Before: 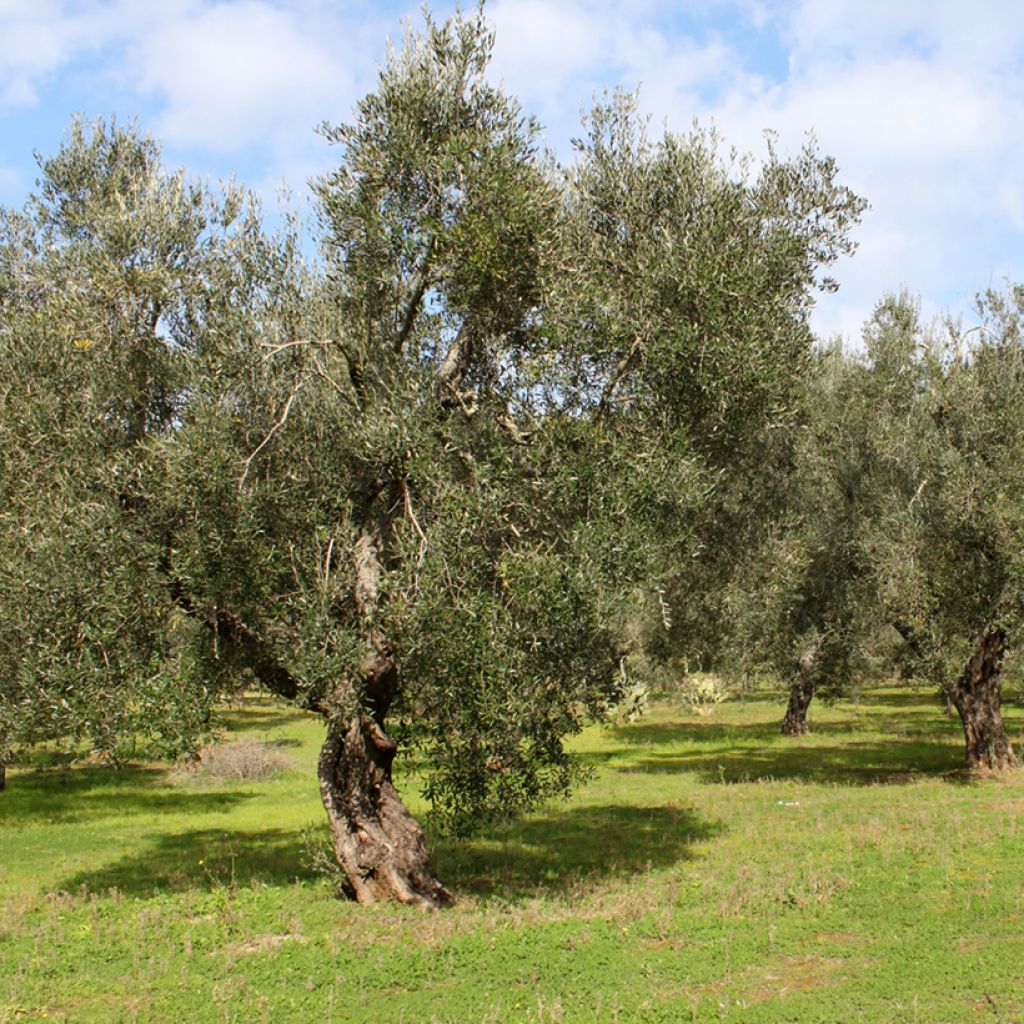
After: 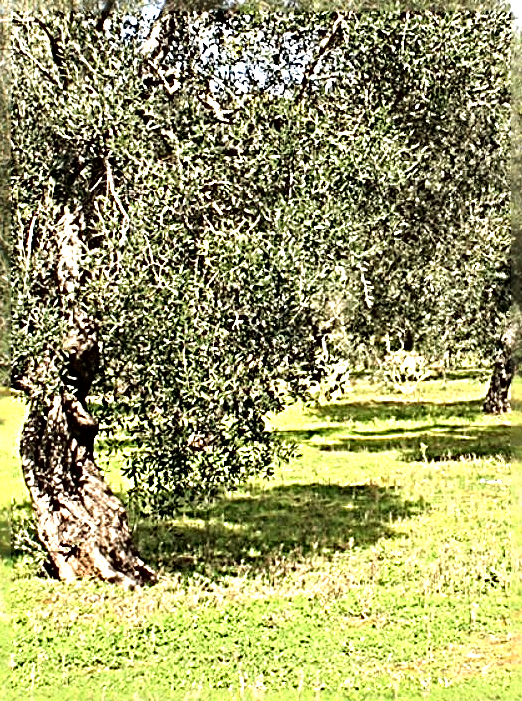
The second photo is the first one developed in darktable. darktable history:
crop and rotate: left 29.156%, top 31.461%, right 19.854%
contrast brightness saturation: saturation -0.052
exposure: exposure 0.608 EV, compensate highlight preservation false
sharpen: radius 4.035, amount 1.984
tone equalizer: -8 EV -0.768 EV, -7 EV -0.705 EV, -6 EV -0.619 EV, -5 EV -0.371 EV, -3 EV 0.396 EV, -2 EV 0.6 EV, -1 EV 0.692 EV, +0 EV 0.74 EV, mask exposure compensation -0.504 EV
